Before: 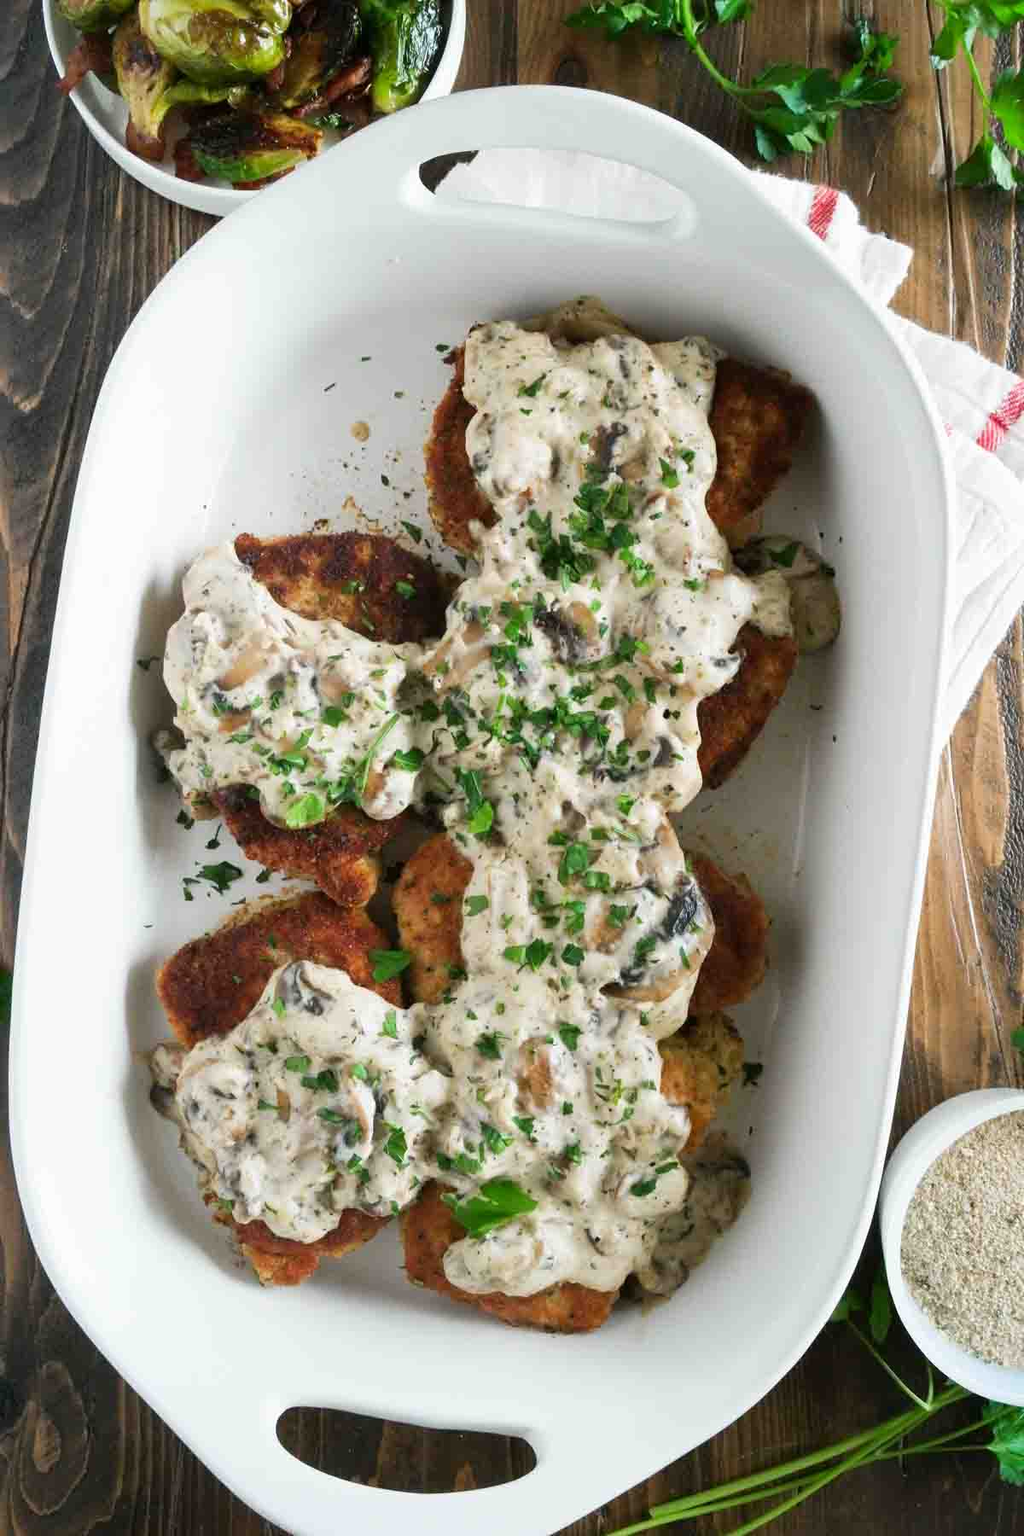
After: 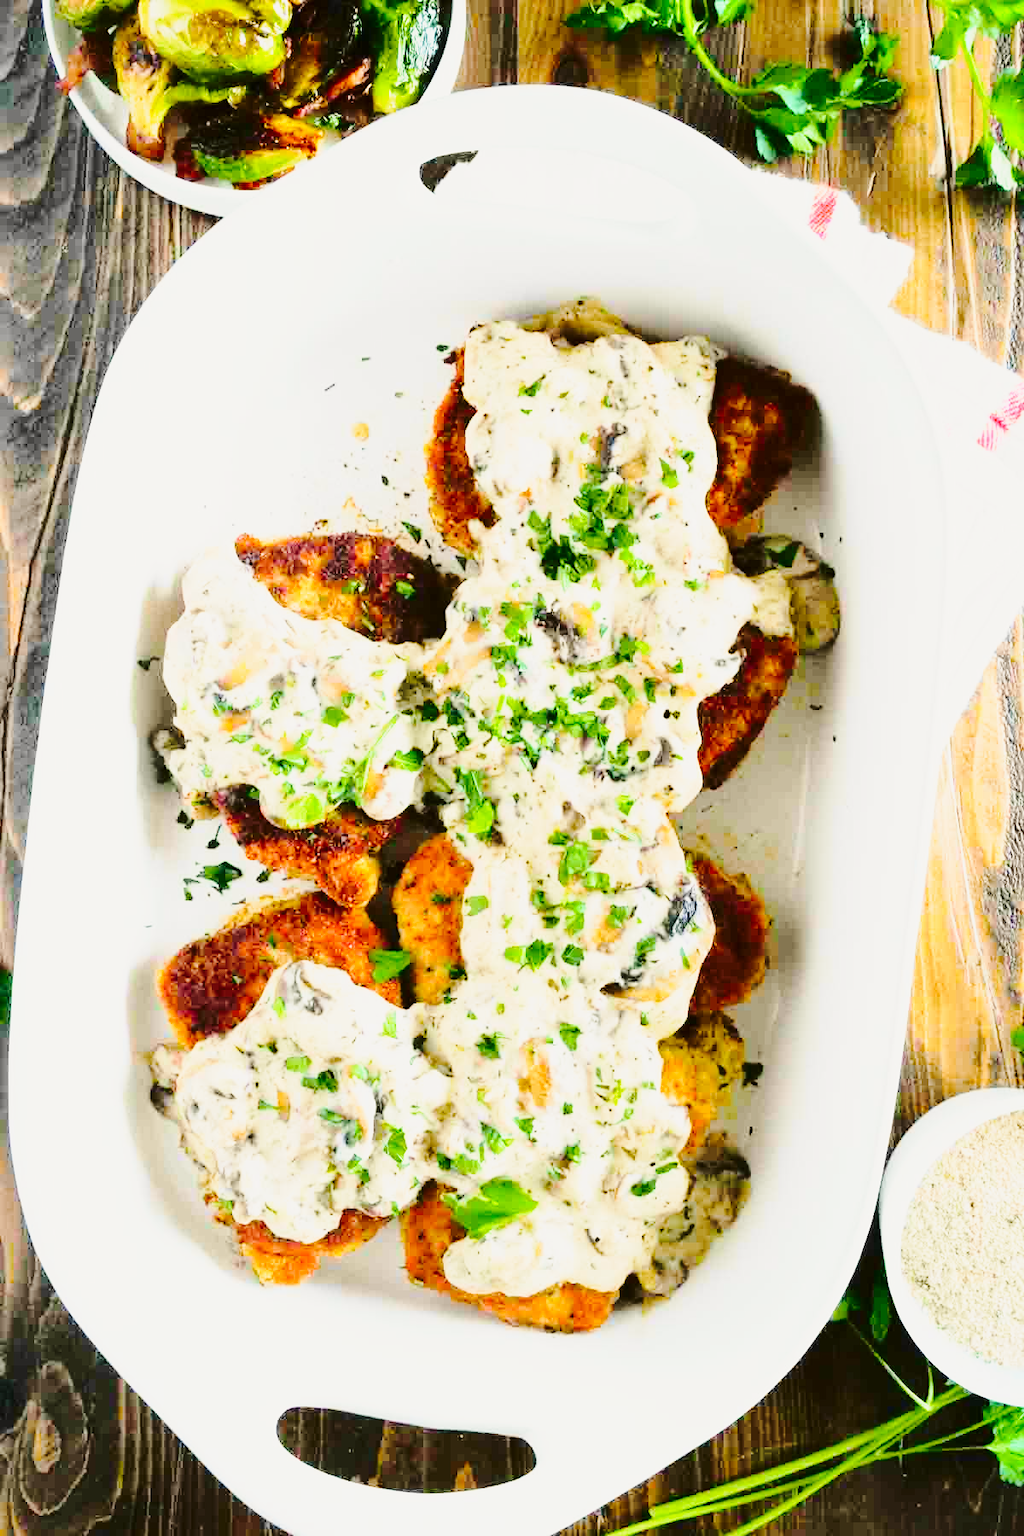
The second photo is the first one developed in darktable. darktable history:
exposure: exposure 0.21 EV, compensate highlight preservation false
base curve: curves: ch0 [(0, 0) (0.028, 0.03) (0.105, 0.232) (0.387, 0.748) (0.754, 0.968) (1, 1)], preserve colors none
tone curve: curves: ch0 [(0, 0.011) (0.104, 0.085) (0.236, 0.234) (0.398, 0.507) (0.498, 0.621) (0.65, 0.757) (0.835, 0.883) (1, 0.961)]; ch1 [(0, 0) (0.353, 0.344) (0.43, 0.401) (0.479, 0.476) (0.502, 0.502) (0.54, 0.542) (0.602, 0.613) (0.638, 0.668) (0.693, 0.727) (1, 1)]; ch2 [(0, 0) (0.34, 0.314) (0.434, 0.43) (0.5, 0.506) (0.521, 0.54) (0.54, 0.56) (0.595, 0.613) (0.644, 0.729) (1, 1)], color space Lab, independent channels, preserve colors none
